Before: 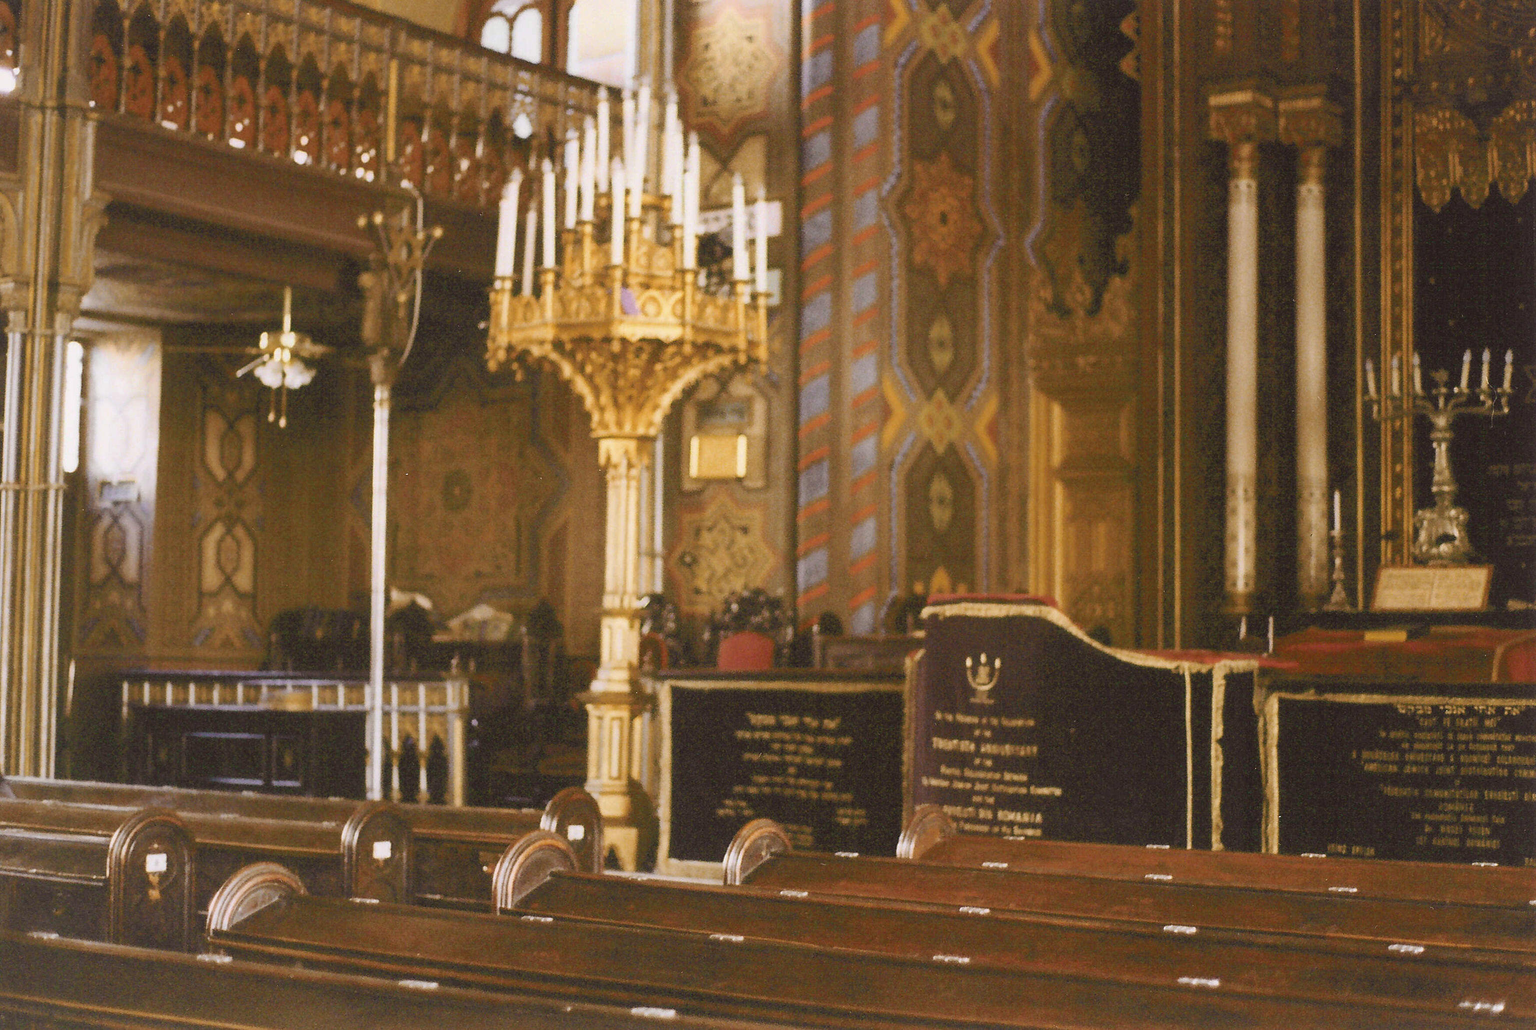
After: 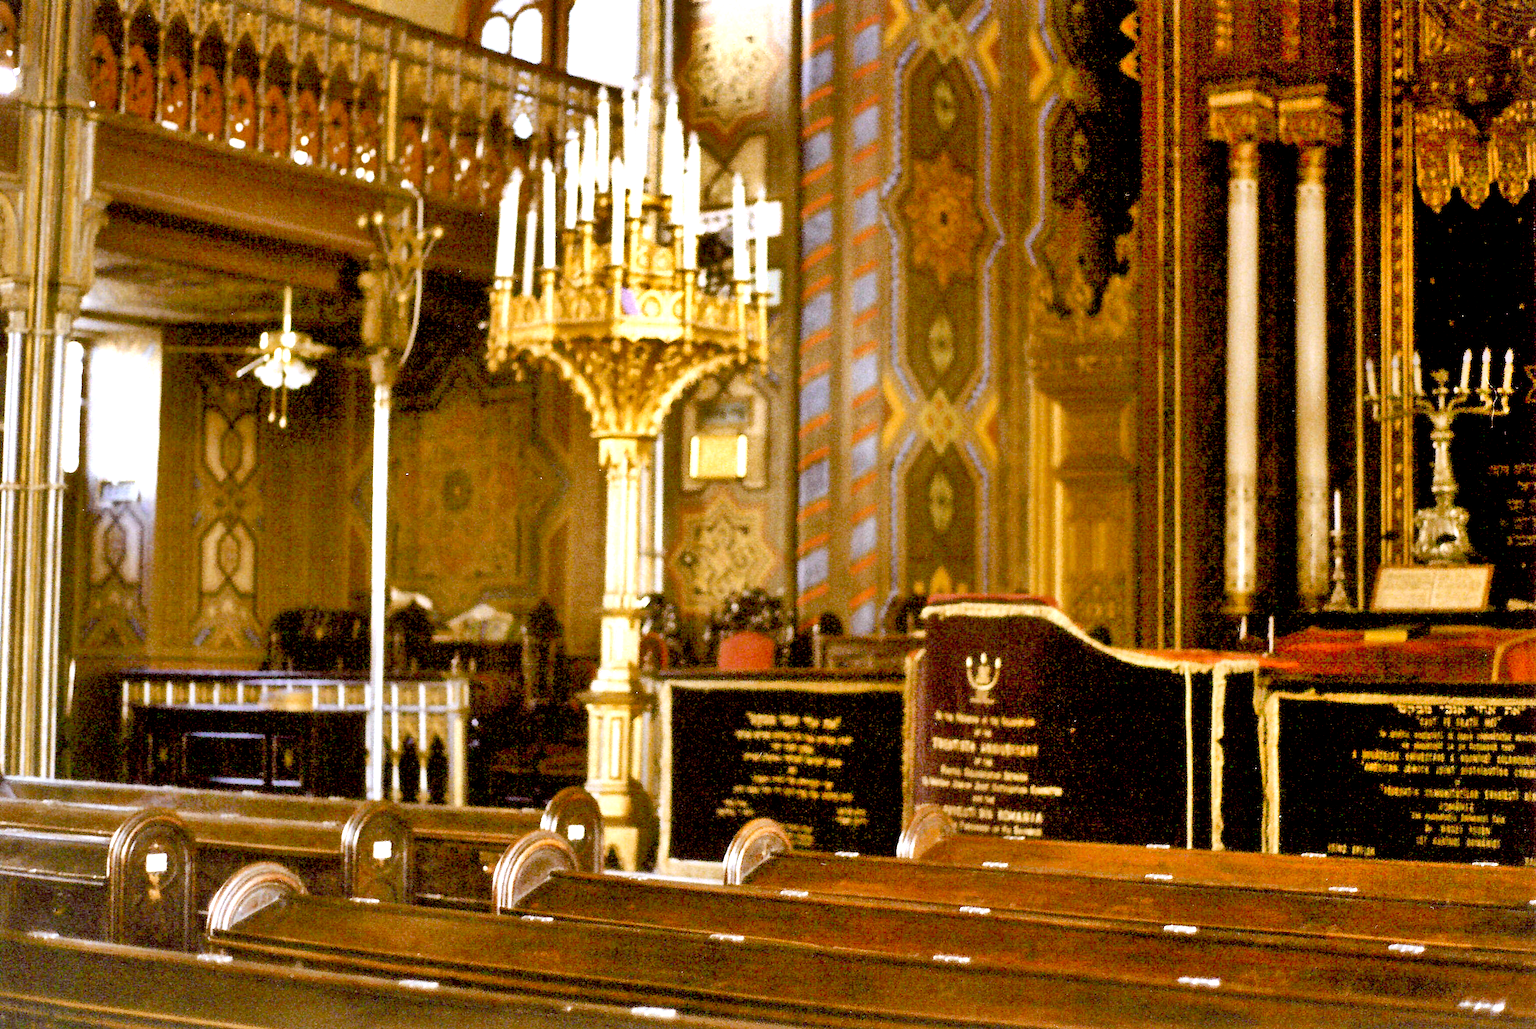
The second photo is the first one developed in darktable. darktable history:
exposure: black level correction 0.035, exposure 0.9 EV, compensate highlight preservation false
color calibration: x 0.37, y 0.382, temperature 4313.32 K
shadows and highlights: shadows 60, soften with gaussian
